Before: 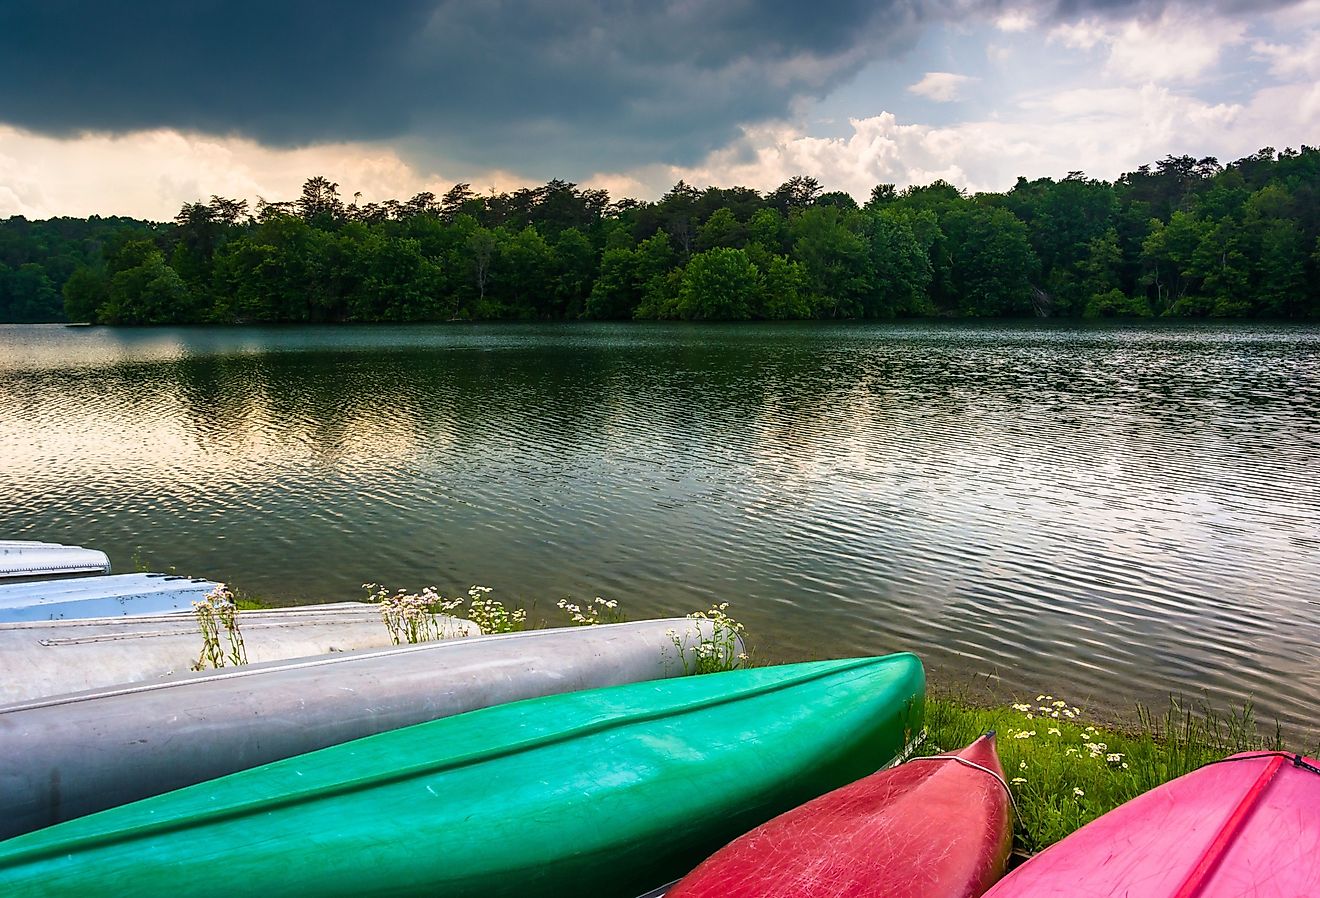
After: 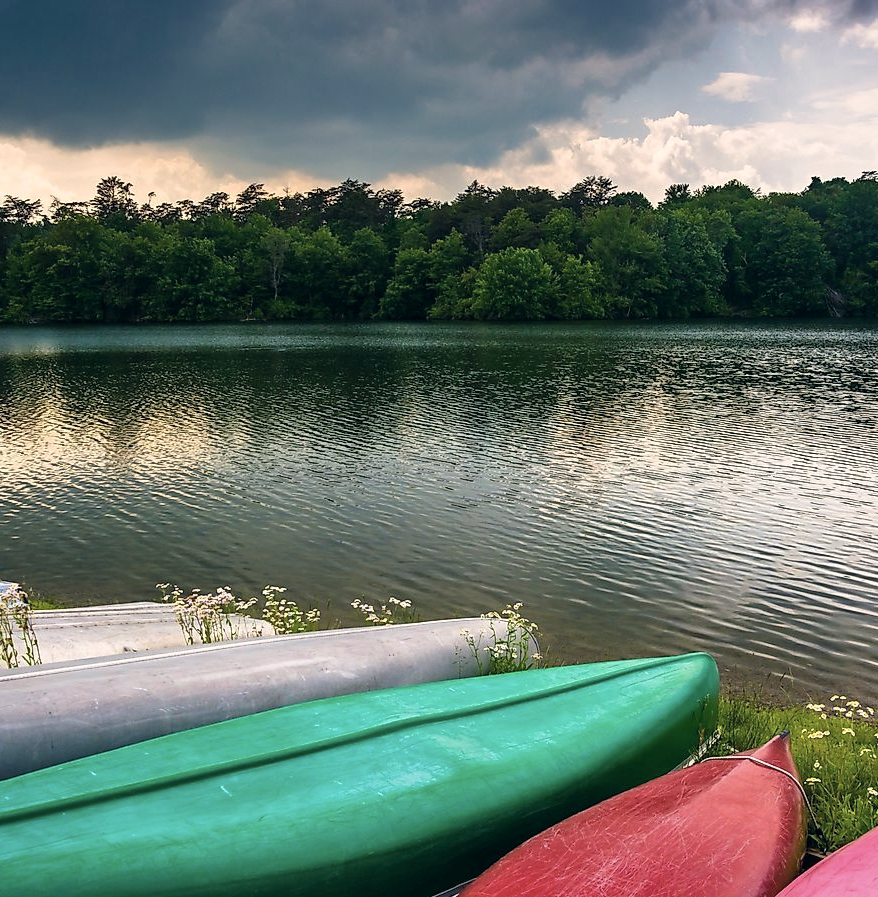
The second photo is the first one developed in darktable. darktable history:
crop and rotate: left 15.633%, right 17.787%
color correction: highlights a* 2.84, highlights b* 5.03, shadows a* -2.05, shadows b* -4.81, saturation 0.797
shadows and highlights: low approximation 0.01, soften with gaussian
